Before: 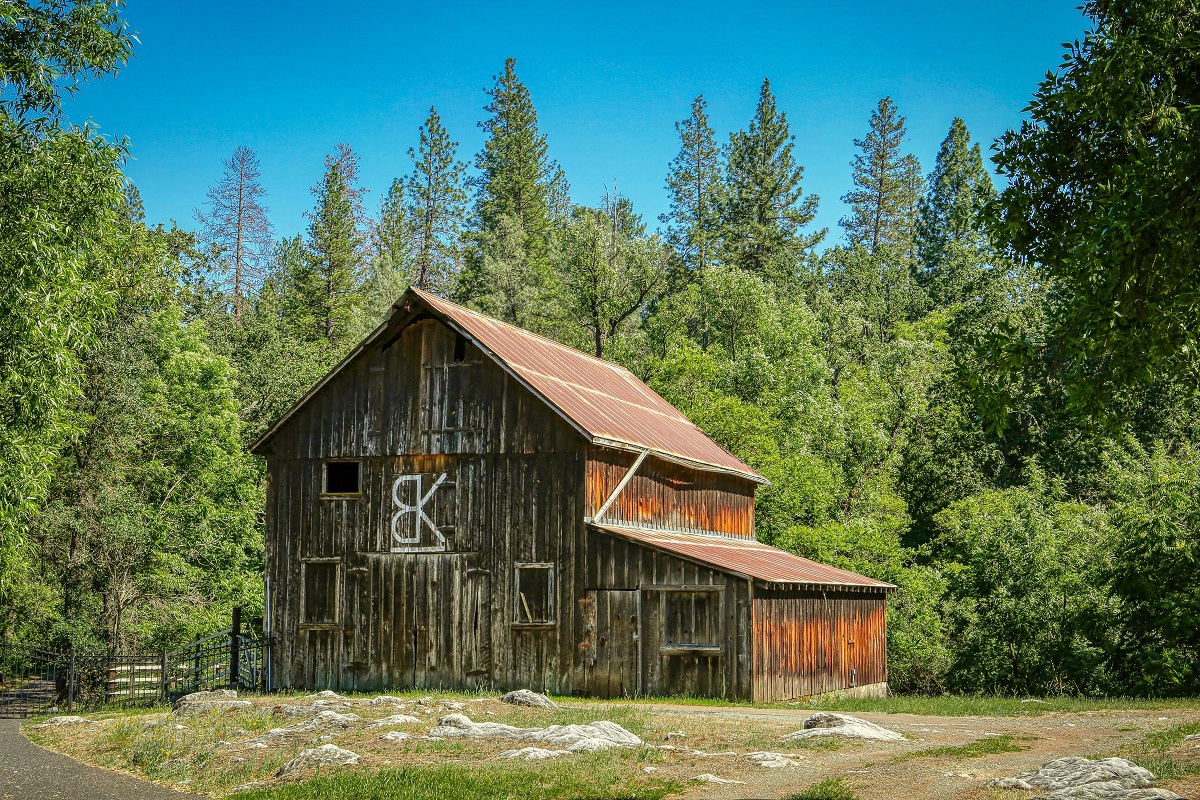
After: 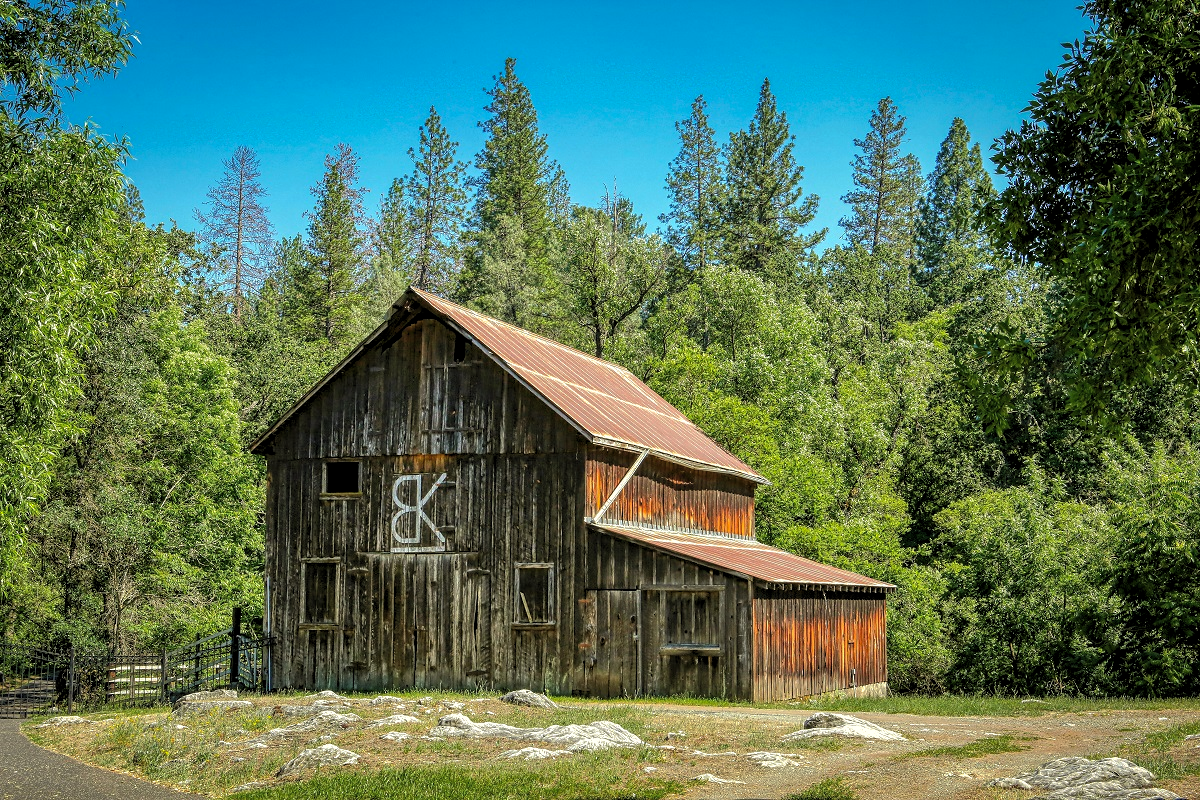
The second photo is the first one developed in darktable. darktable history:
shadows and highlights: on, module defaults
levels: levels [0.062, 0.494, 0.925]
